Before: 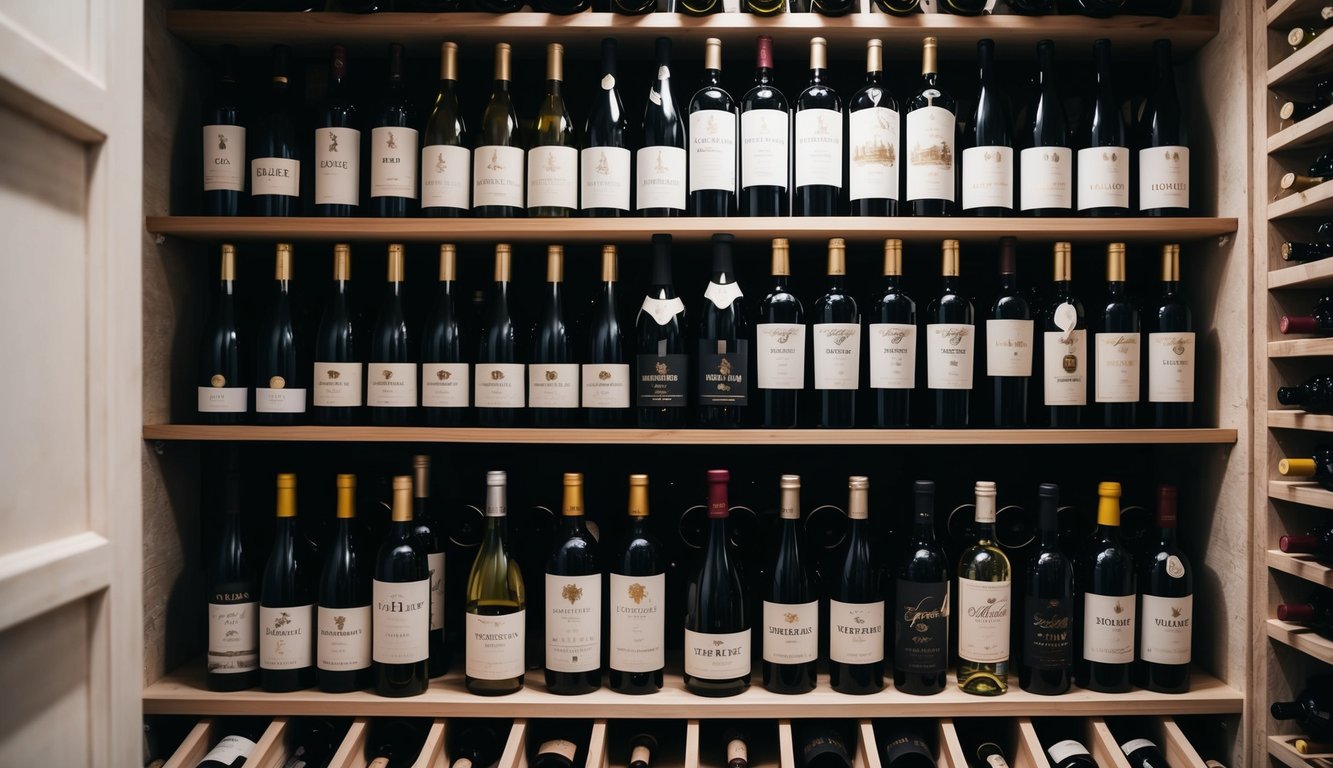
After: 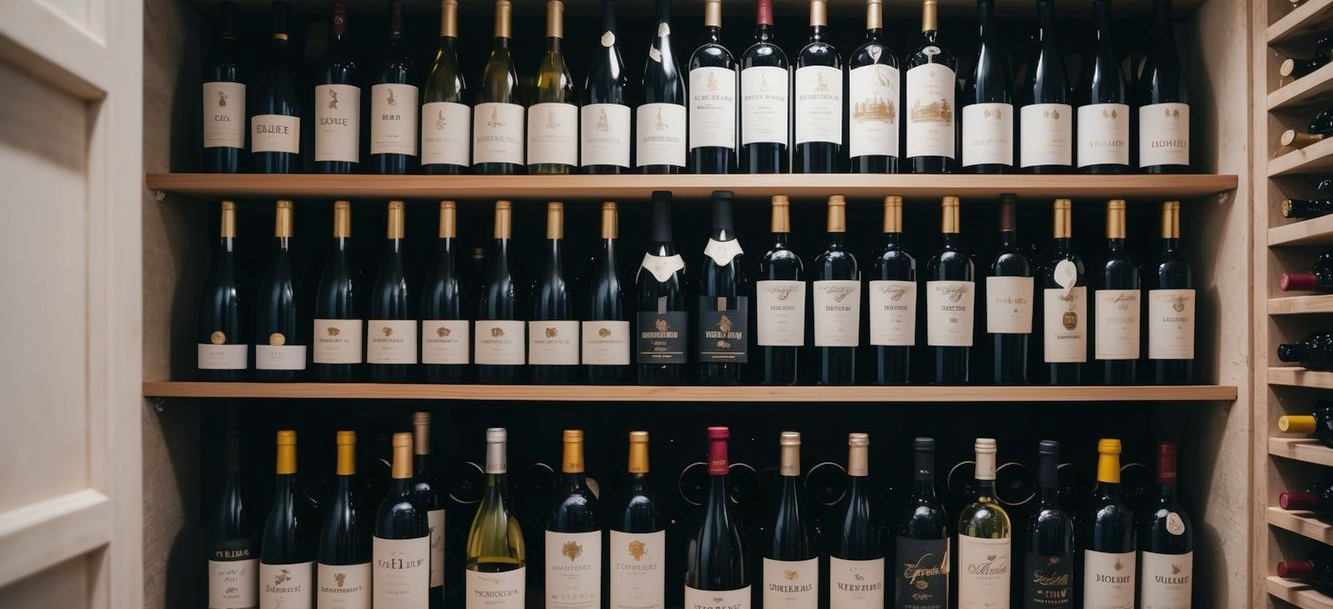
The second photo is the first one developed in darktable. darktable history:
shadows and highlights: on, module defaults
crop and rotate: top 5.667%, bottom 14.937%
color zones: mix -62.47%
